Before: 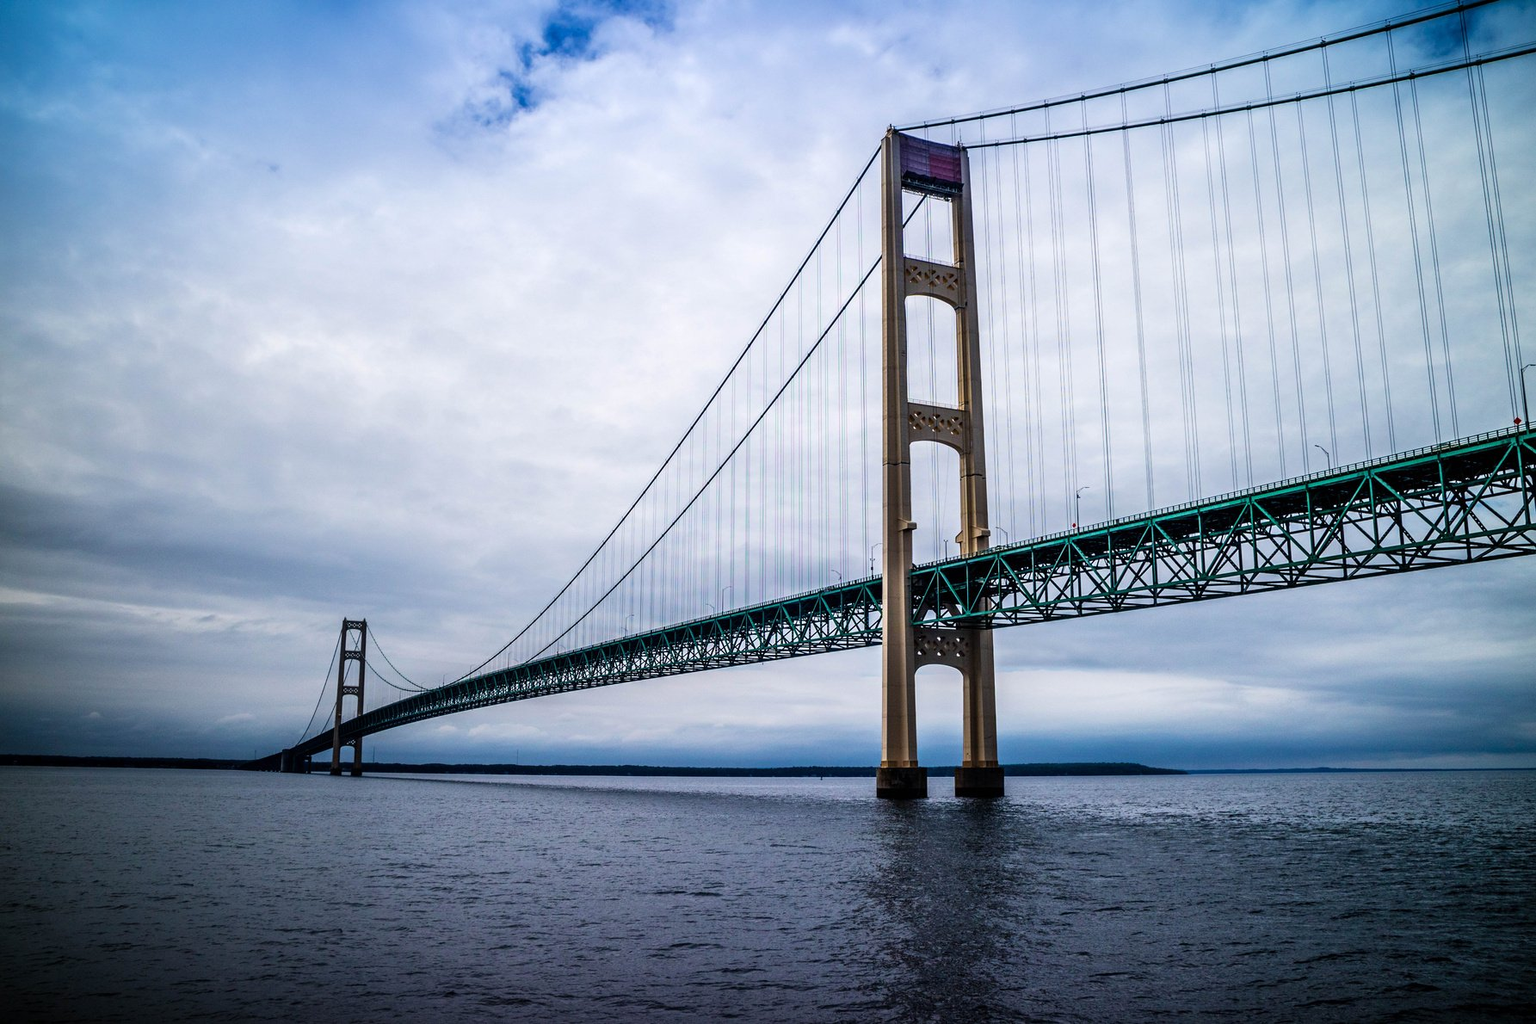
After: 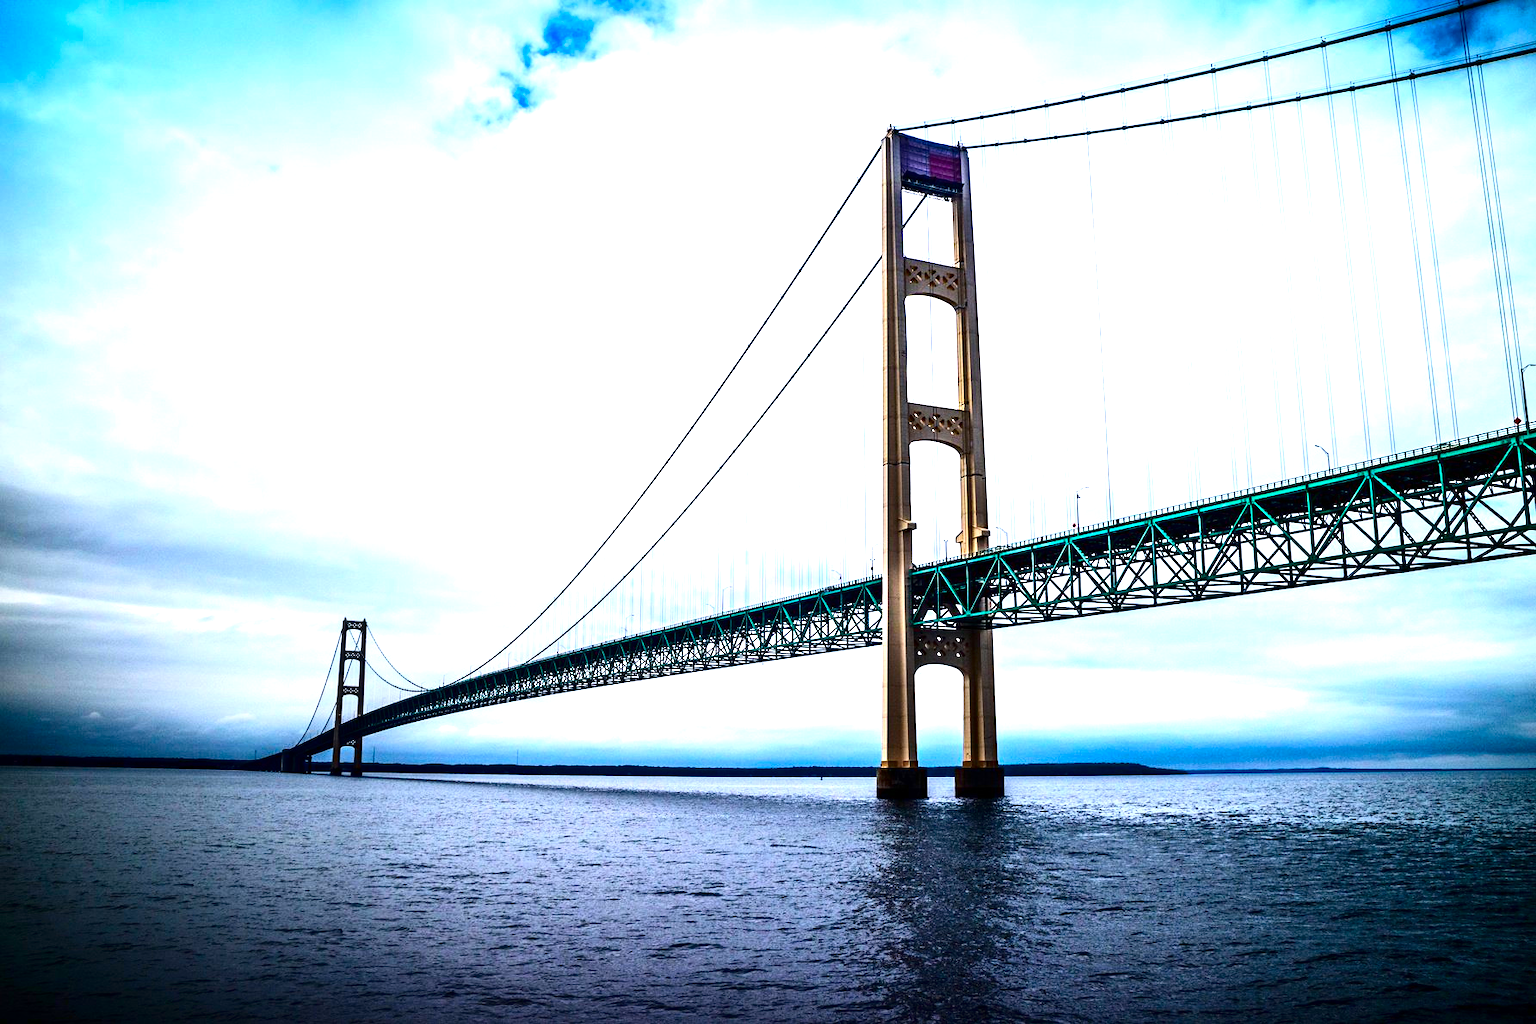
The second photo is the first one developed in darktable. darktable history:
contrast brightness saturation: contrast 0.22, brightness -0.19, saturation 0.24
exposure: black level correction 0, exposure 1.4 EV, compensate highlight preservation false
